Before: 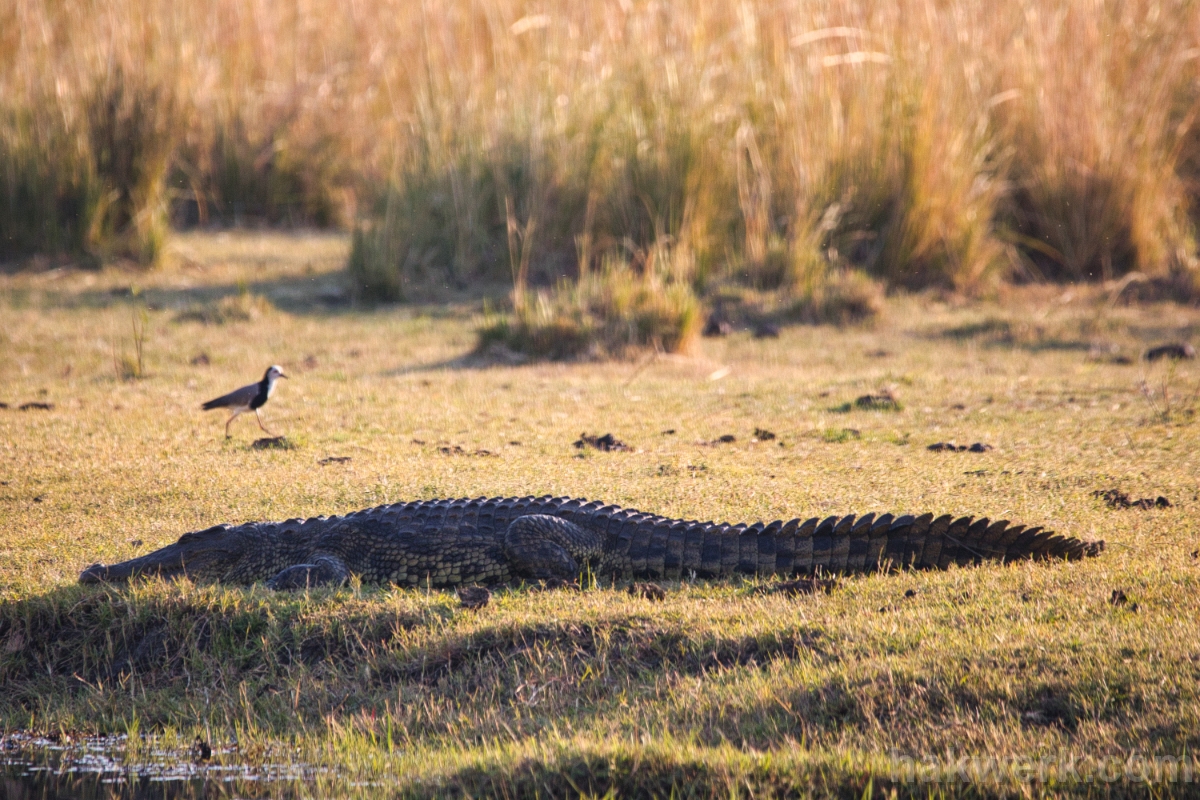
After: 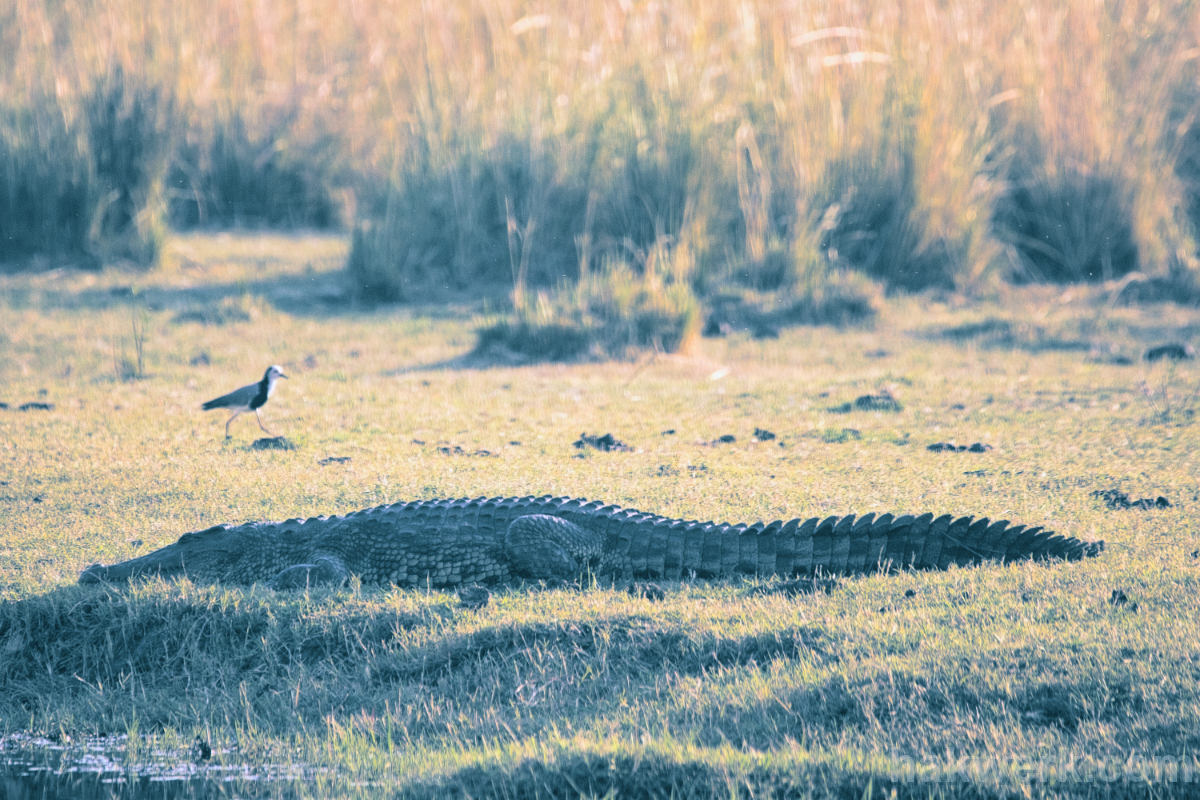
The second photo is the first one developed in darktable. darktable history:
color correction: highlights a* 0.003, highlights b* -0.283
split-toning: shadows › hue 212.4°, balance -70
white balance: red 0.931, blue 1.11
contrast brightness saturation: brightness 0.28
